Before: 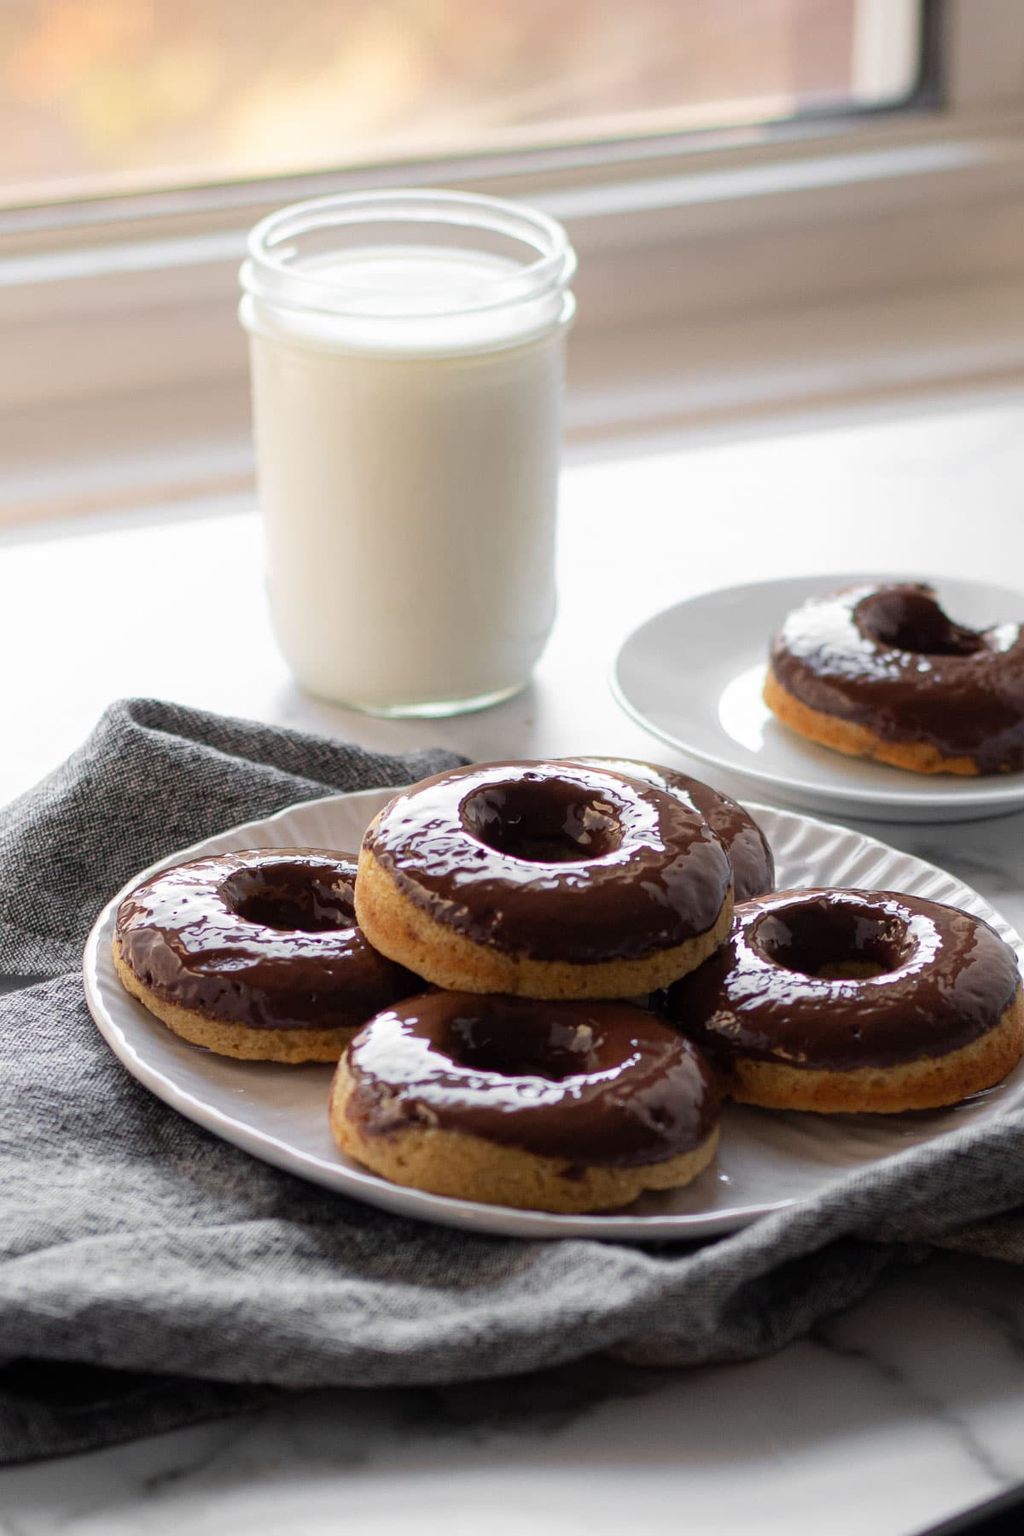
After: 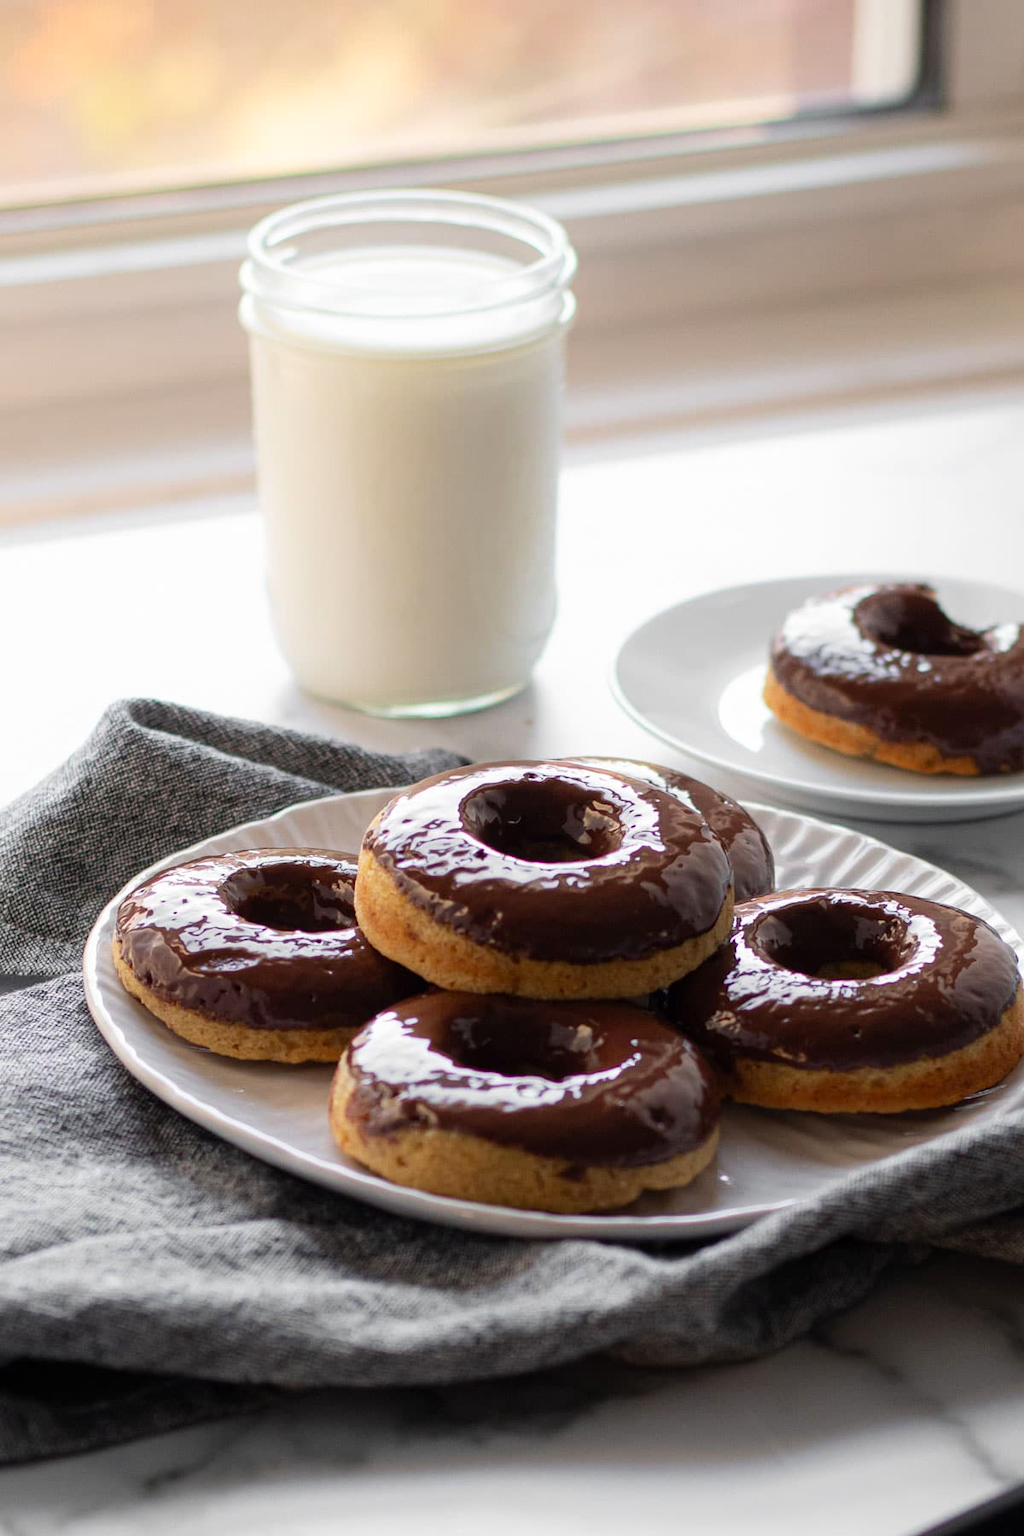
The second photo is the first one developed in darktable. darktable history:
contrast brightness saturation: contrast 0.096, brightness 0.03, saturation 0.095
